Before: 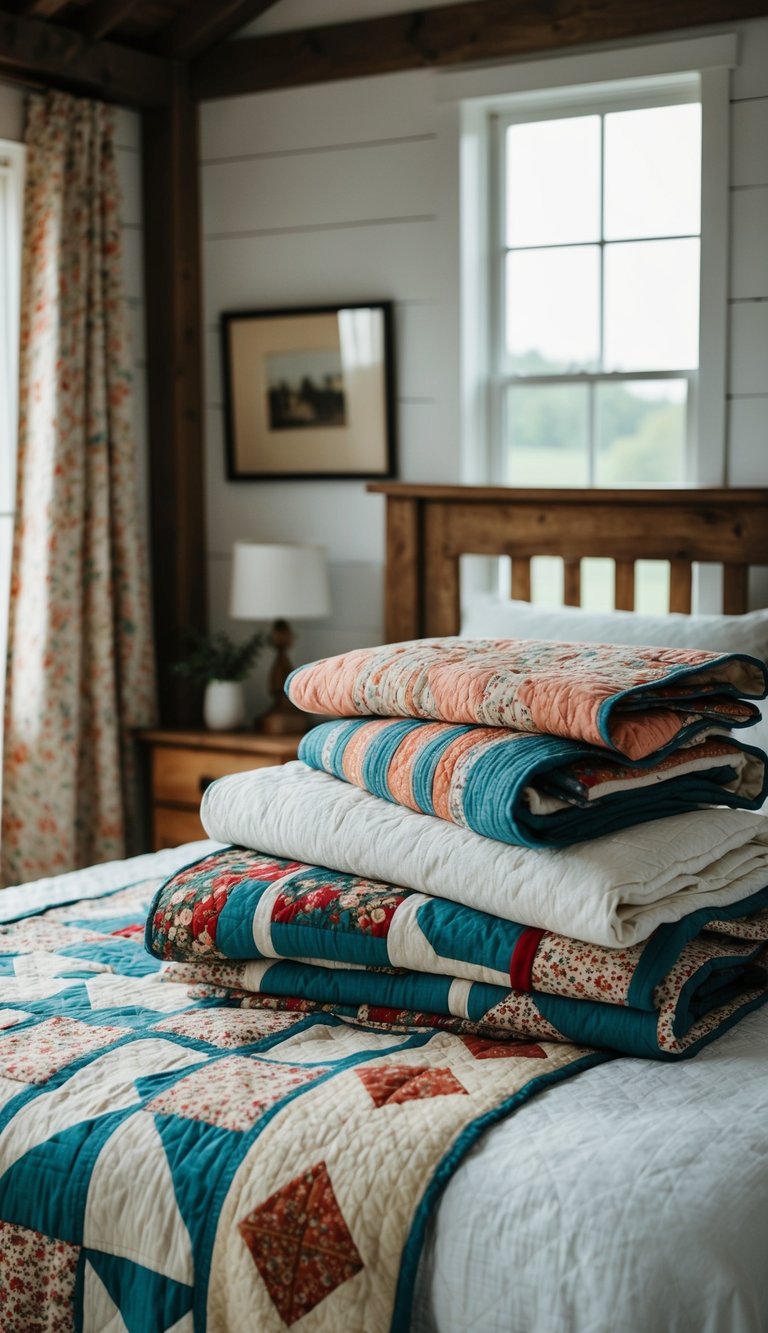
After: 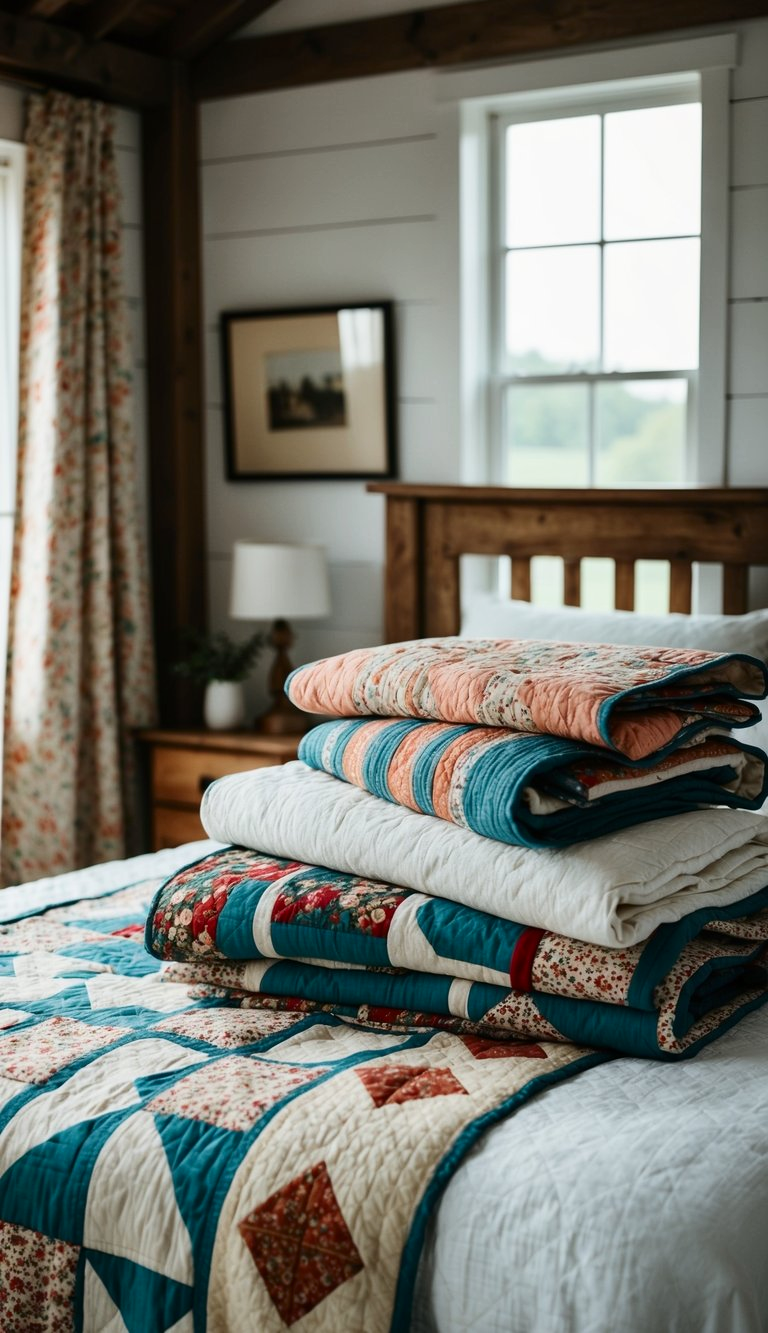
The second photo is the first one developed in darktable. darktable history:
contrast brightness saturation: contrast 0.14
tone equalizer: on, module defaults
